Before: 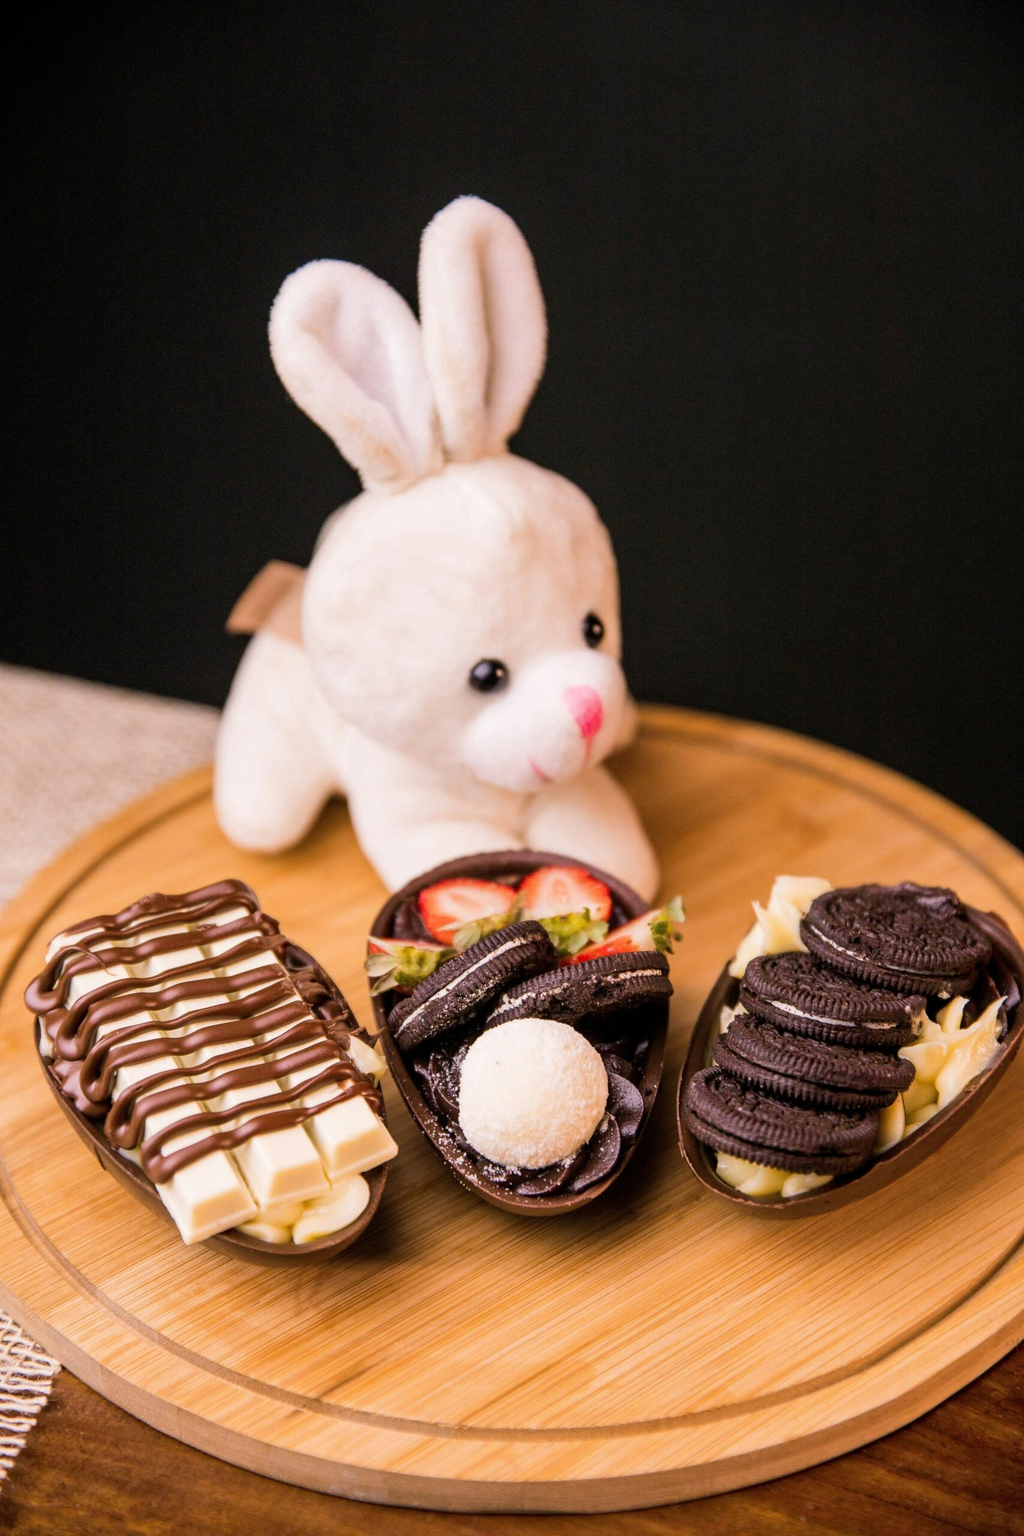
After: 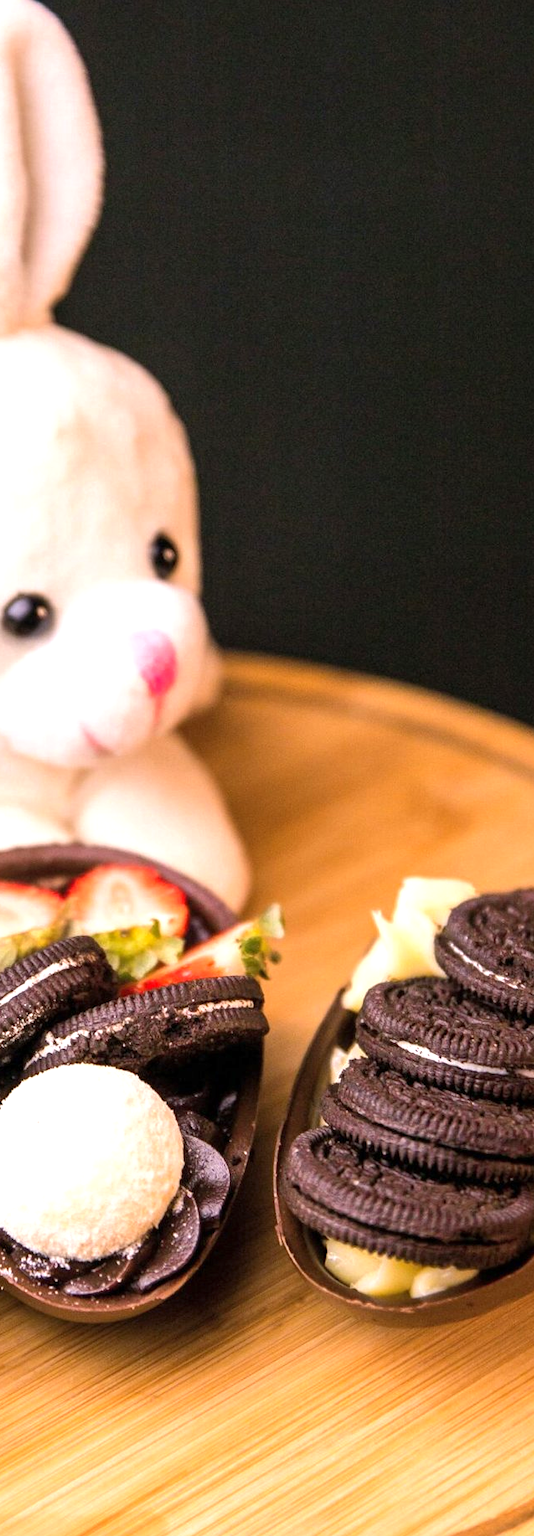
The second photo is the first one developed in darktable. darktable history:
crop: left 45.721%, top 13.393%, right 14.118%, bottom 10.01%
shadows and highlights: shadows 25, highlights -25
exposure: exposure 0.657 EV, compensate highlight preservation false
